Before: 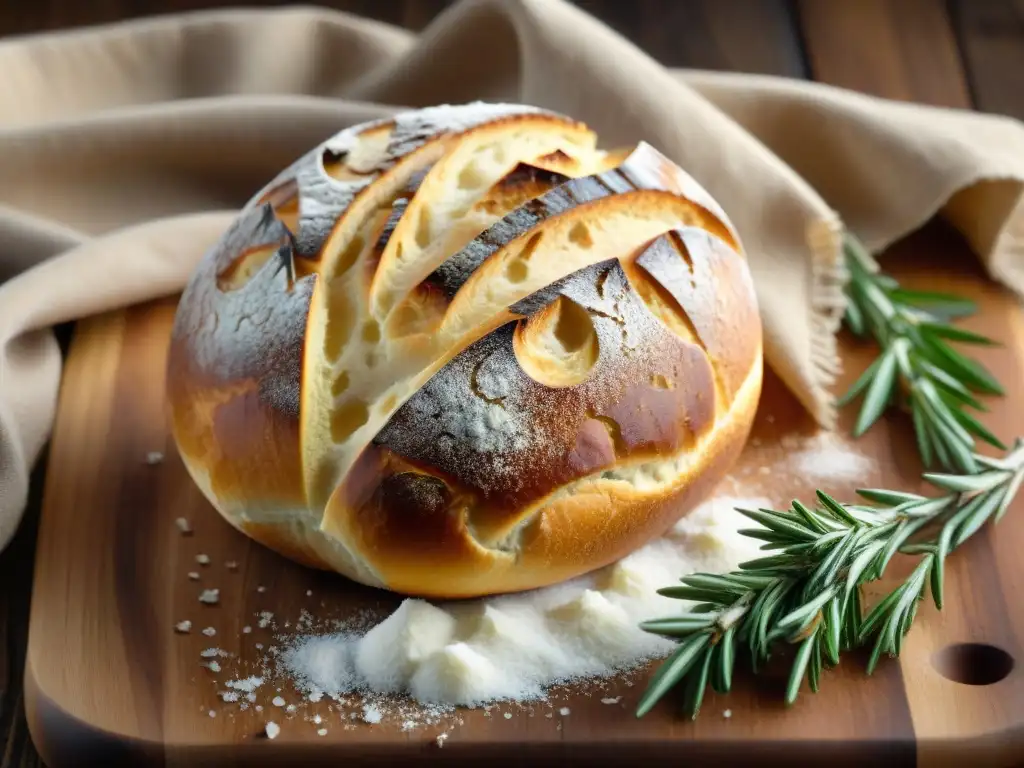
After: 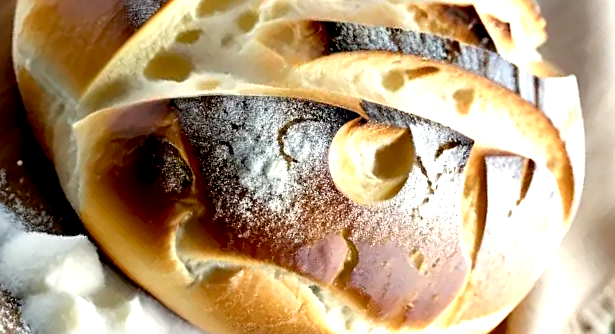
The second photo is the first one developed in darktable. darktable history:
exposure: black level correction 0.011, exposure 0.691 EV, compensate highlight preservation false
color correction: highlights b* -0.021, saturation 0.788
sharpen: on, module defaults
crop and rotate: angle -44.71°, top 16.401%, right 0.853%, bottom 11.736%
